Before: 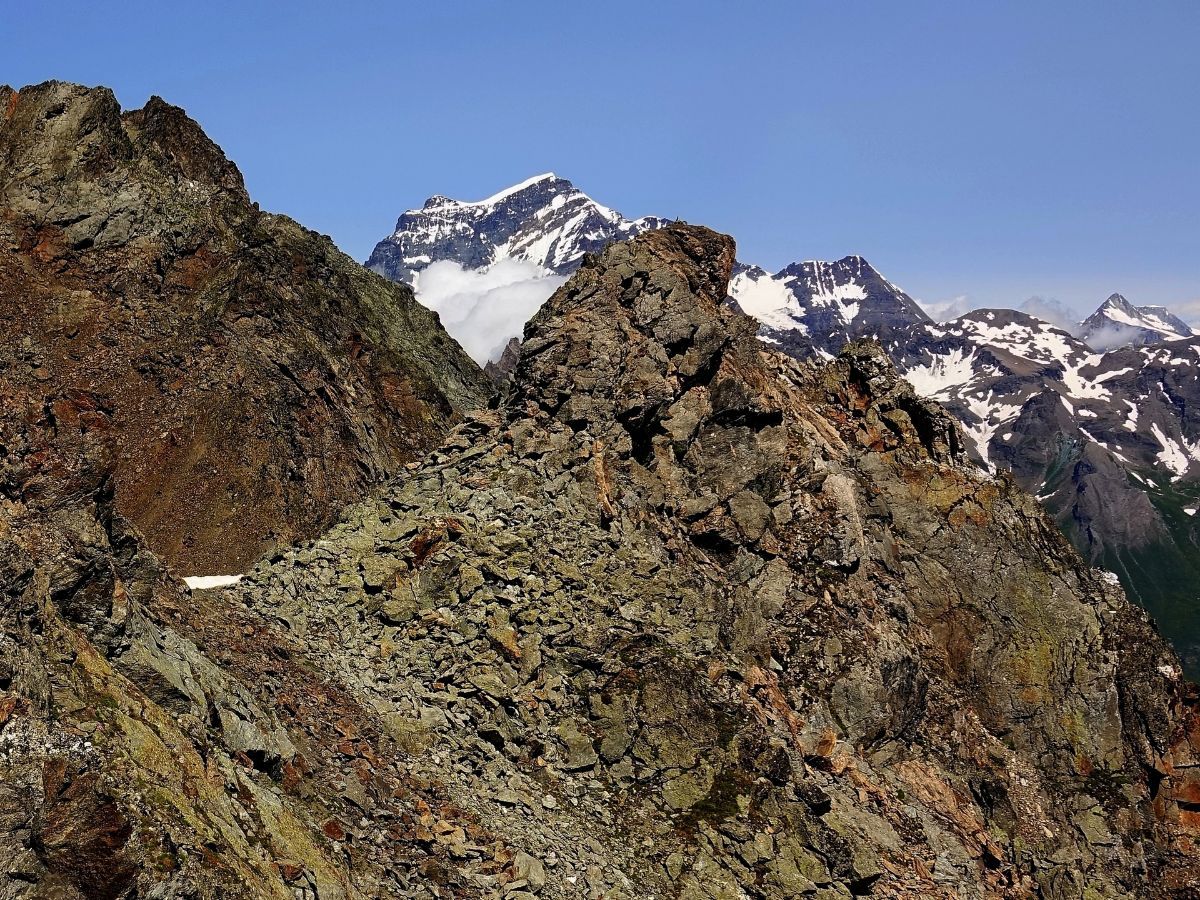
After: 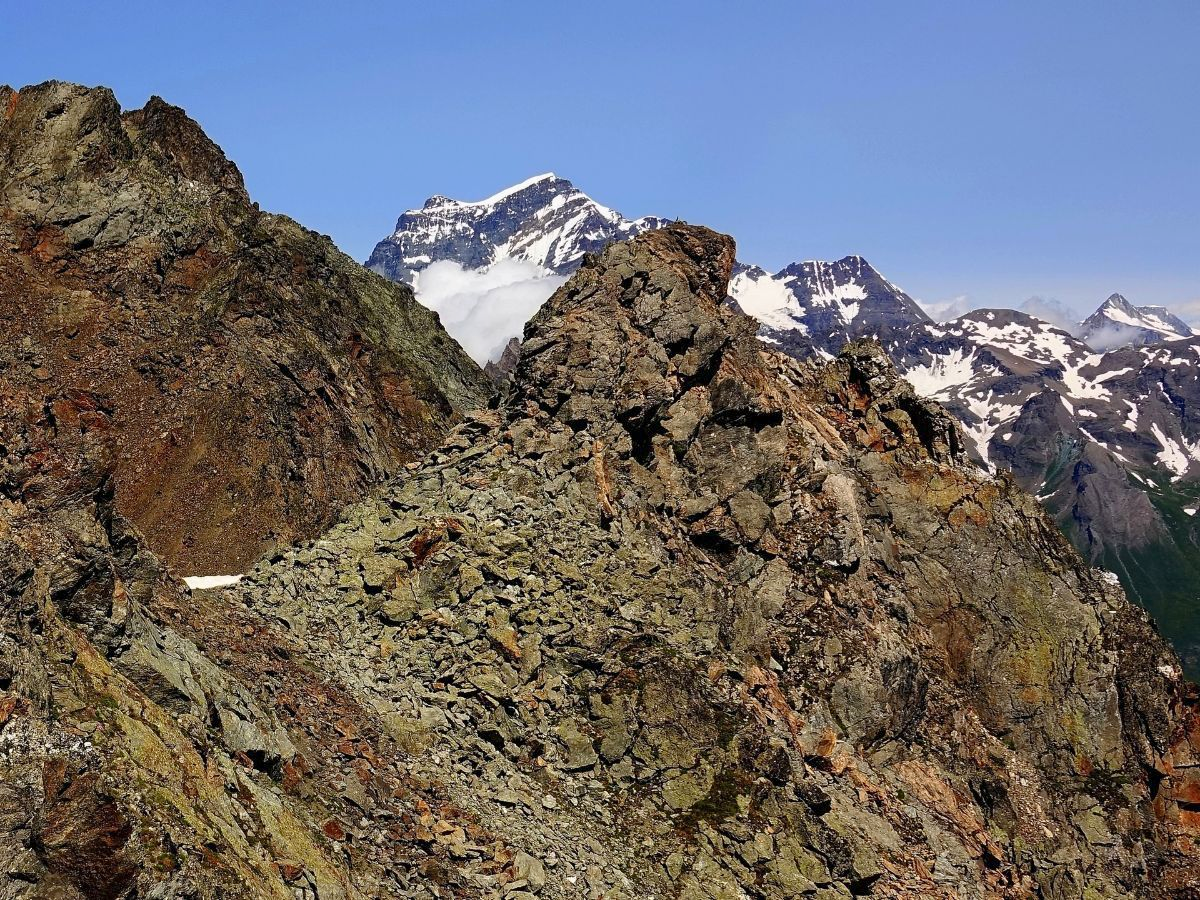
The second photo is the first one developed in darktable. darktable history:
white balance: red 1, blue 1
levels: levels [0, 0.478, 1]
